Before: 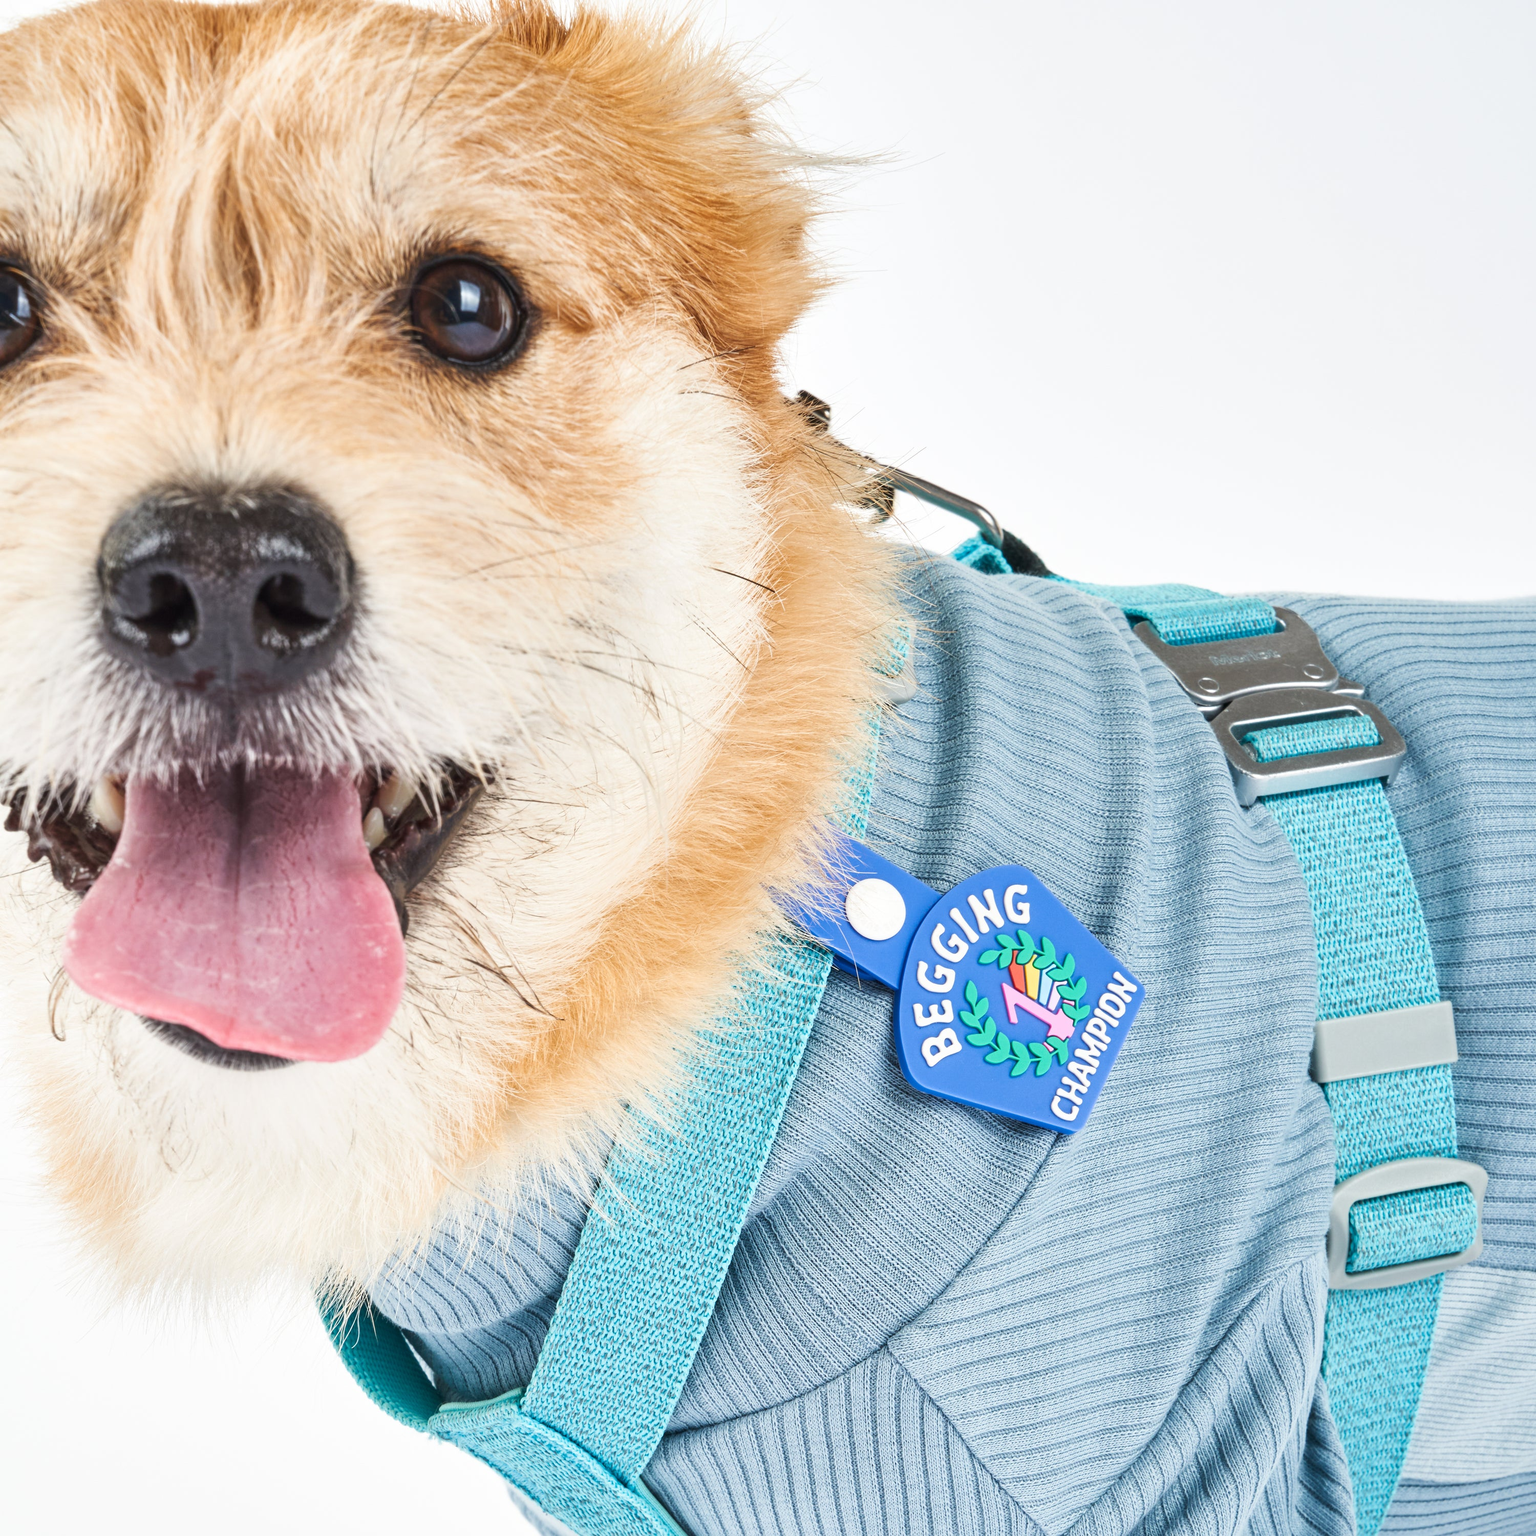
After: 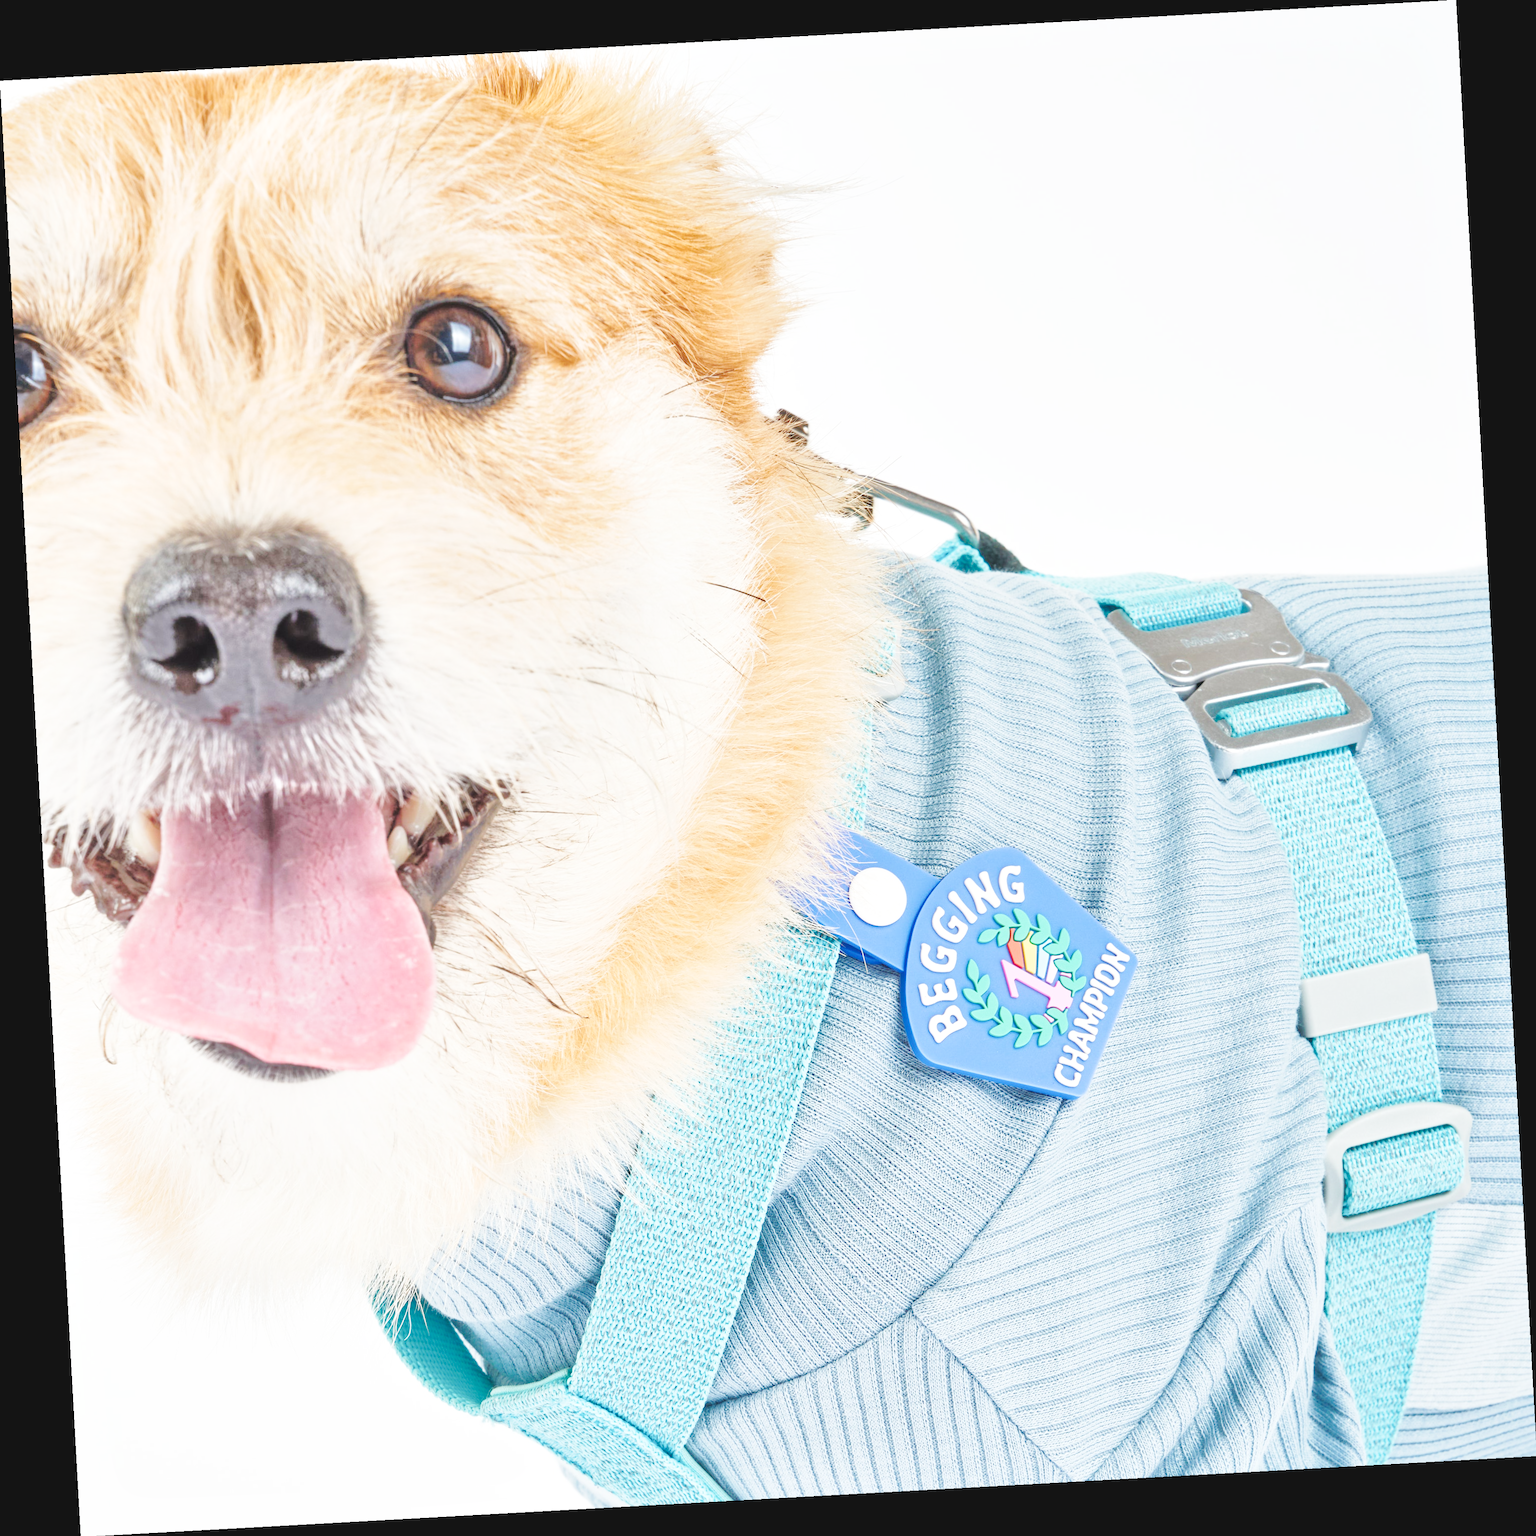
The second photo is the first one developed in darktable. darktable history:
tone equalizer: -7 EV 0.15 EV, -6 EV 0.6 EV, -5 EV 1.15 EV, -4 EV 1.33 EV, -3 EV 1.15 EV, -2 EV 0.6 EV, -1 EV 0.15 EV, mask exposure compensation -0.5 EV
rotate and perspective: rotation -3.18°, automatic cropping off
base curve: curves: ch0 [(0, 0.007) (0.028, 0.063) (0.121, 0.311) (0.46, 0.743) (0.859, 0.957) (1, 1)], preserve colors none
